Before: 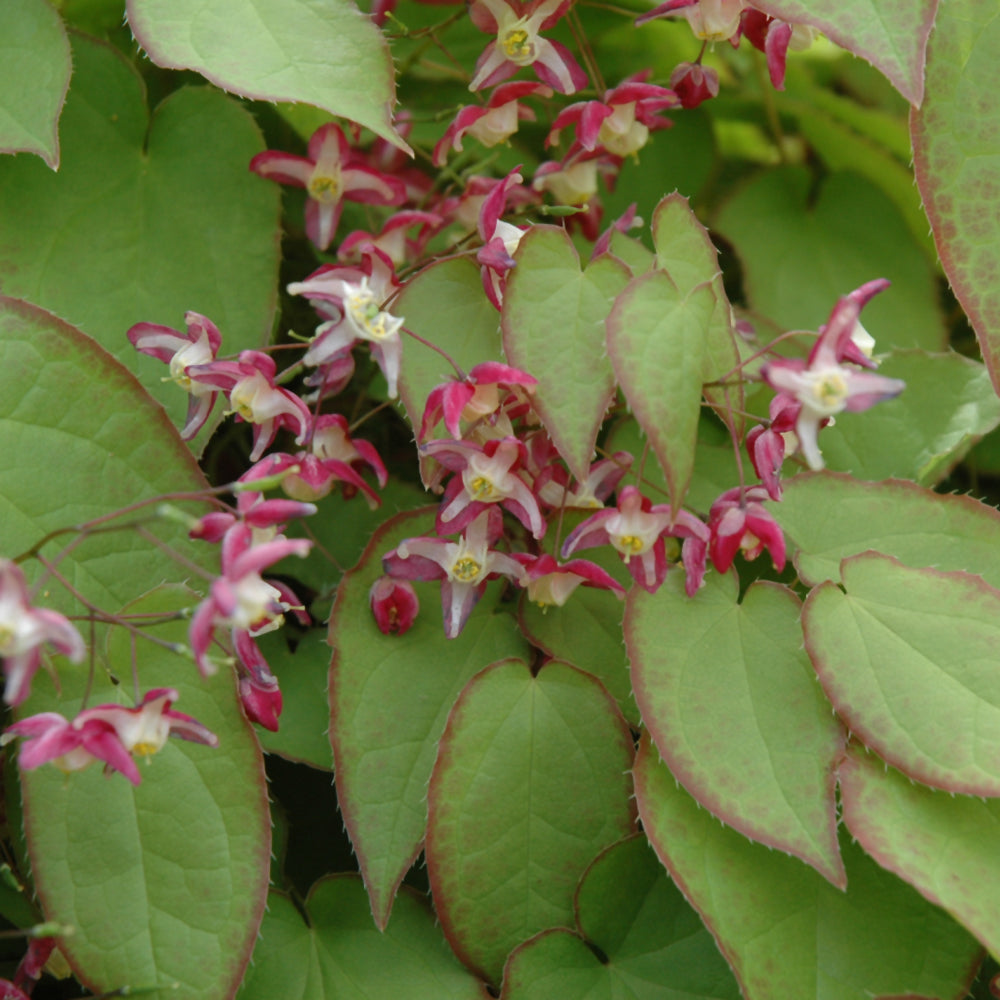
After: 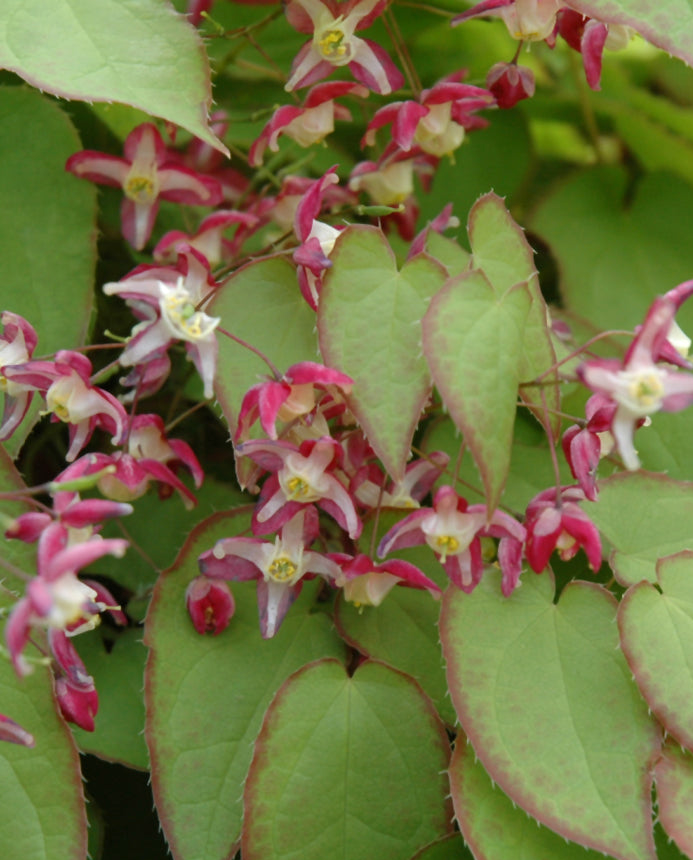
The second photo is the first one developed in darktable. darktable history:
crop: left 18.479%, right 12.2%, bottom 13.971%
exposure: black level correction 0.001, exposure 0.14 EV, compensate highlight preservation false
